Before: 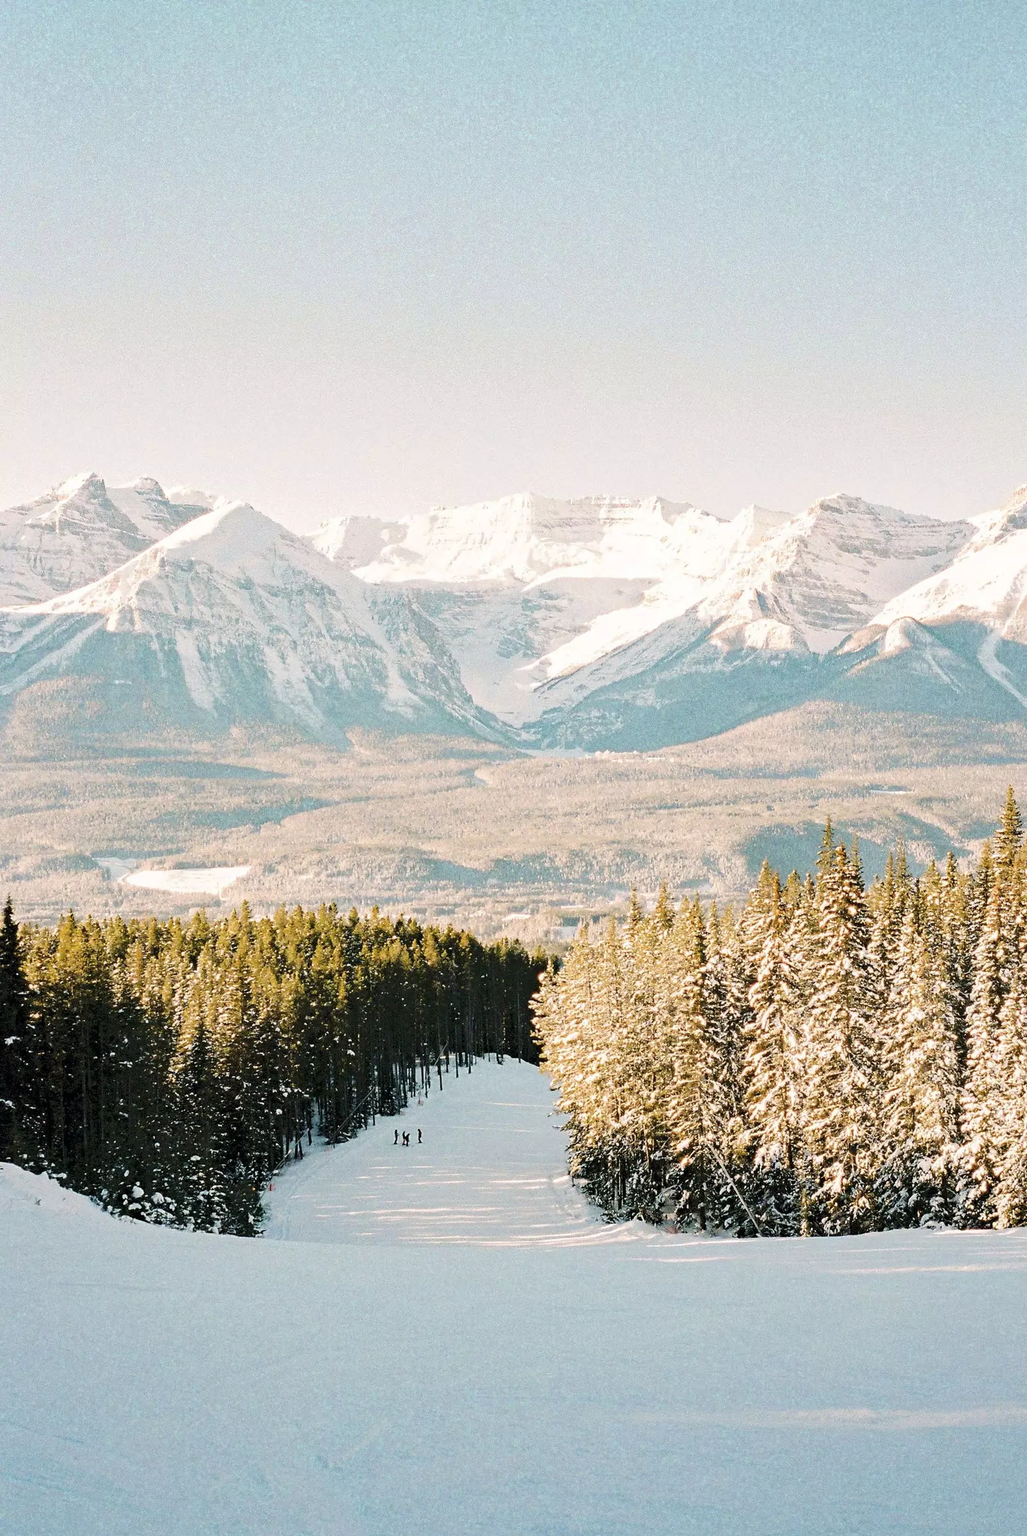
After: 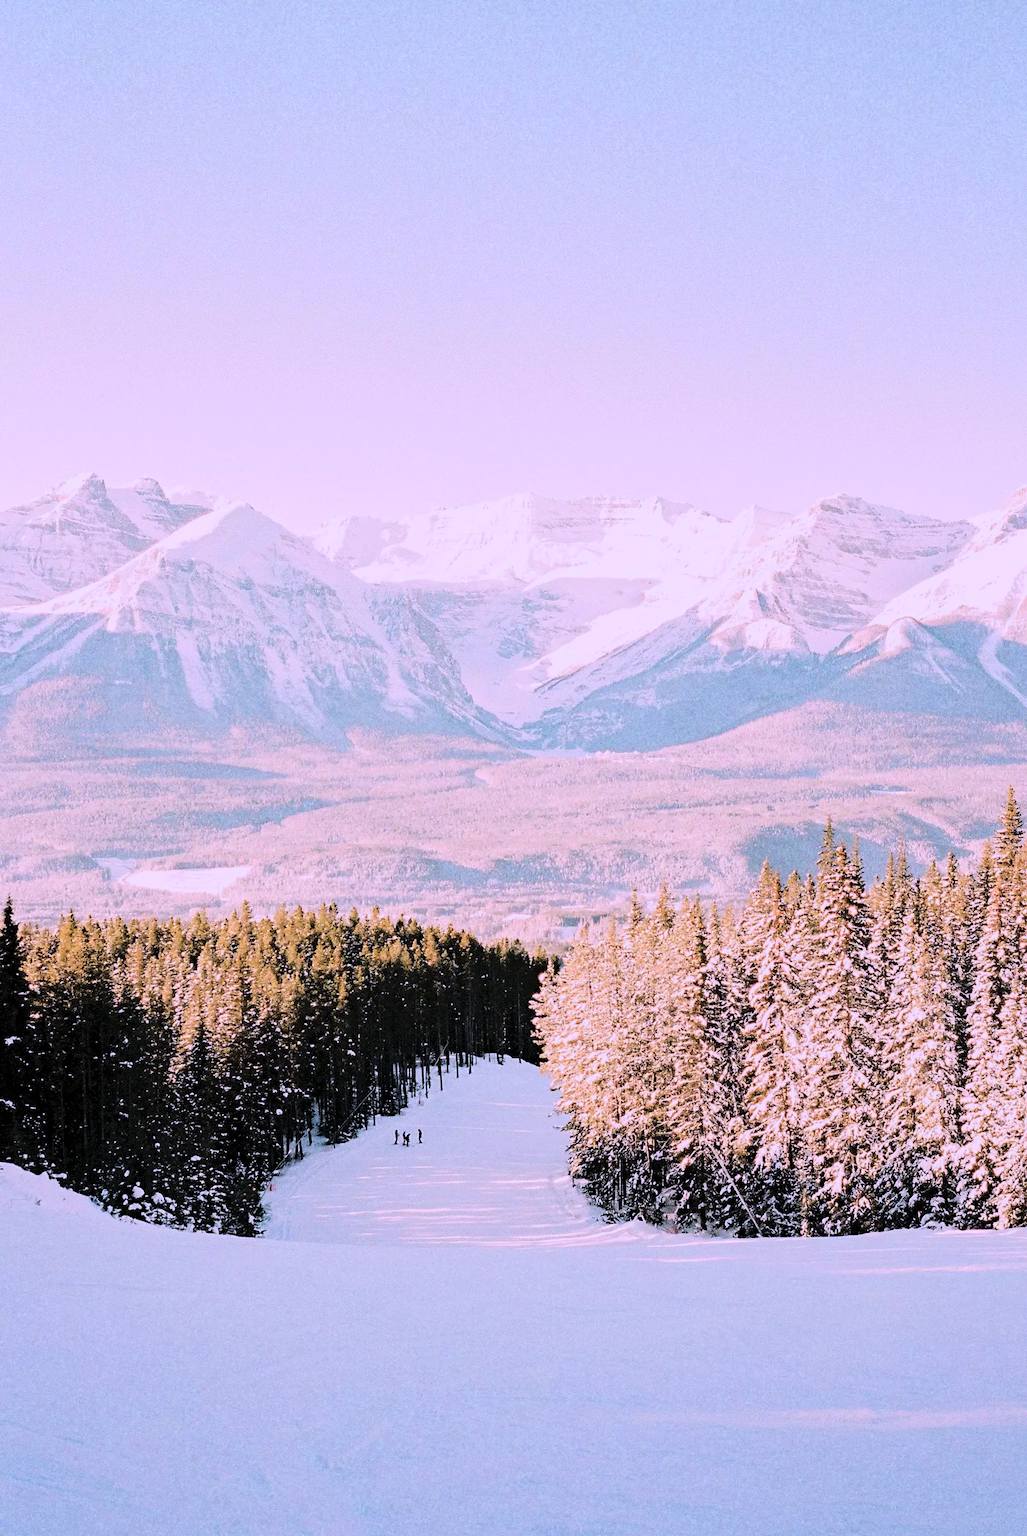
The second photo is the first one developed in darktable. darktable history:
tone curve: curves: ch0 [(0, 0) (0.049, 0.01) (0.154, 0.081) (0.491, 0.519) (0.748, 0.765) (1, 0.919)]; ch1 [(0, 0) (0.172, 0.123) (0.317, 0.272) (0.401, 0.422) (0.499, 0.497) (0.531, 0.54) (0.615, 0.603) (0.741, 0.783) (1, 1)]; ch2 [(0, 0) (0.411, 0.424) (0.483, 0.478) (0.544, 0.56) (0.686, 0.638) (1, 1)], color space Lab, linked channels, preserve colors none
color correction: highlights a* 15.13, highlights b* -25.35
